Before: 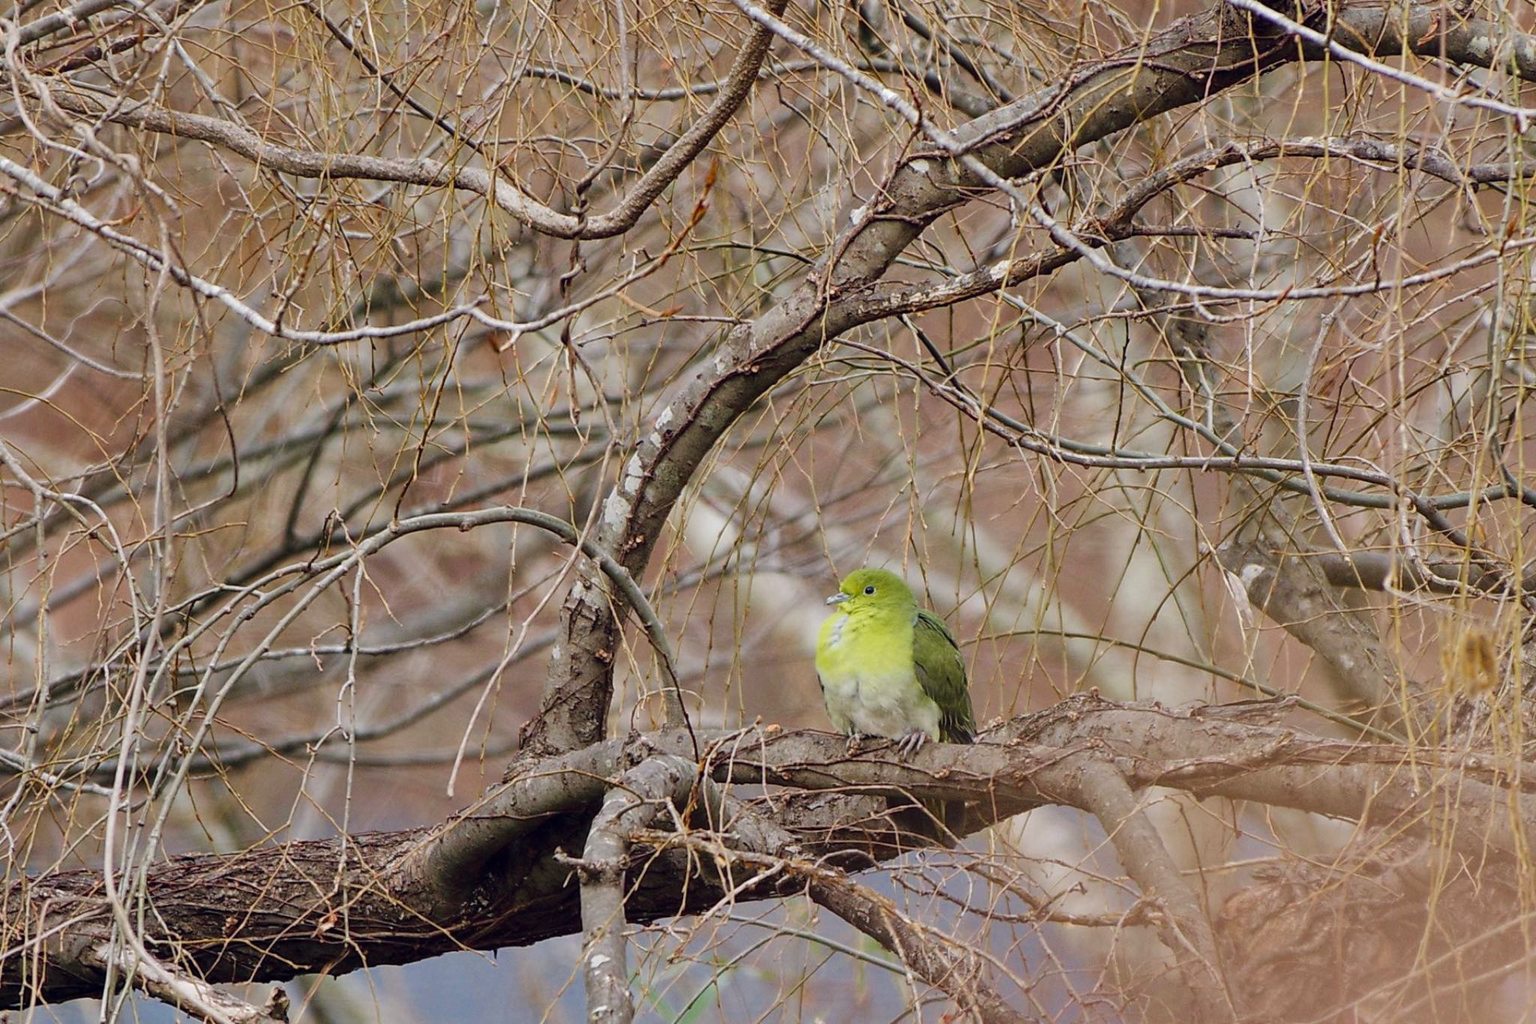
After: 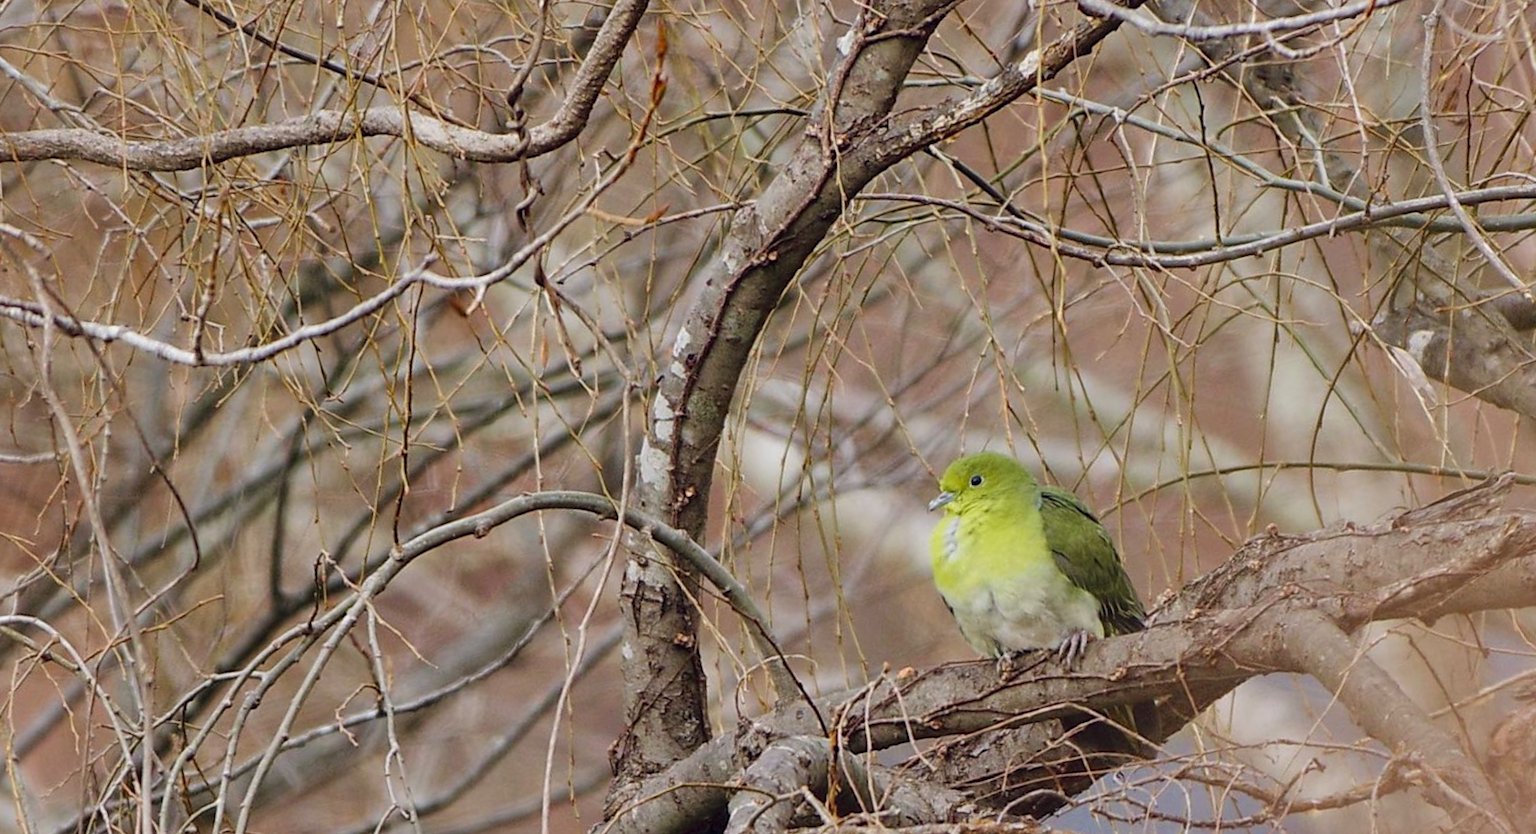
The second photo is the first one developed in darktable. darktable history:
rotate and perspective: rotation -14.8°, crop left 0.1, crop right 0.903, crop top 0.25, crop bottom 0.748
crop and rotate: left 1.088%, right 8.807%
